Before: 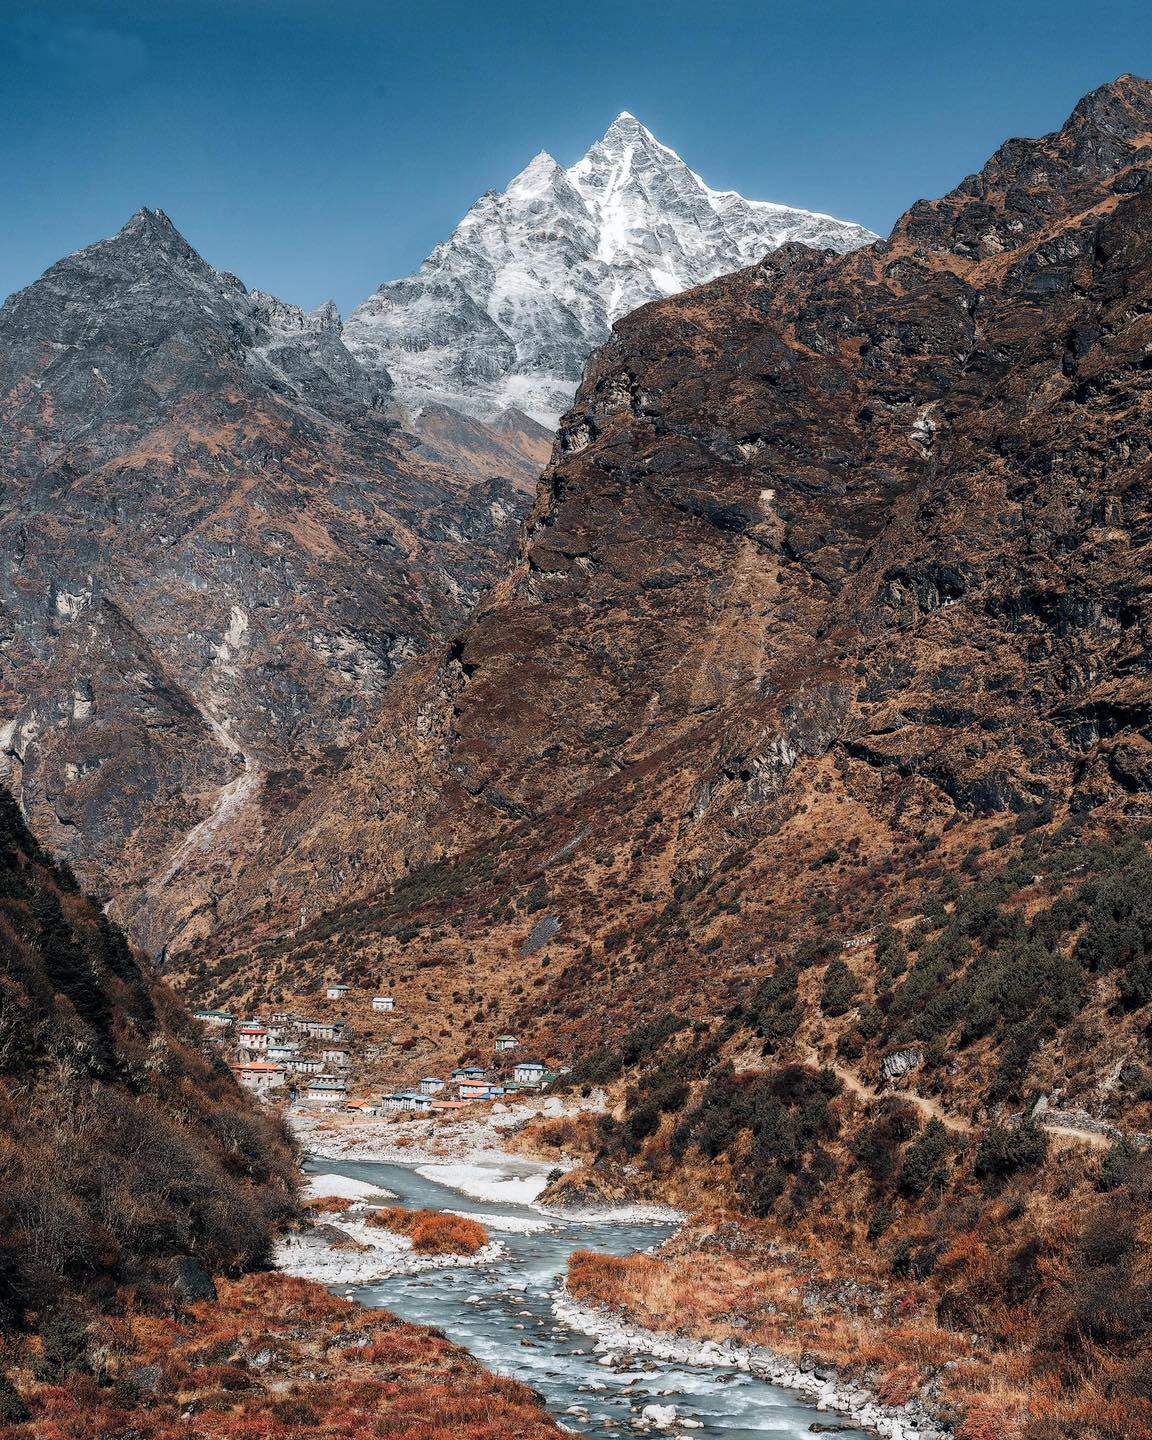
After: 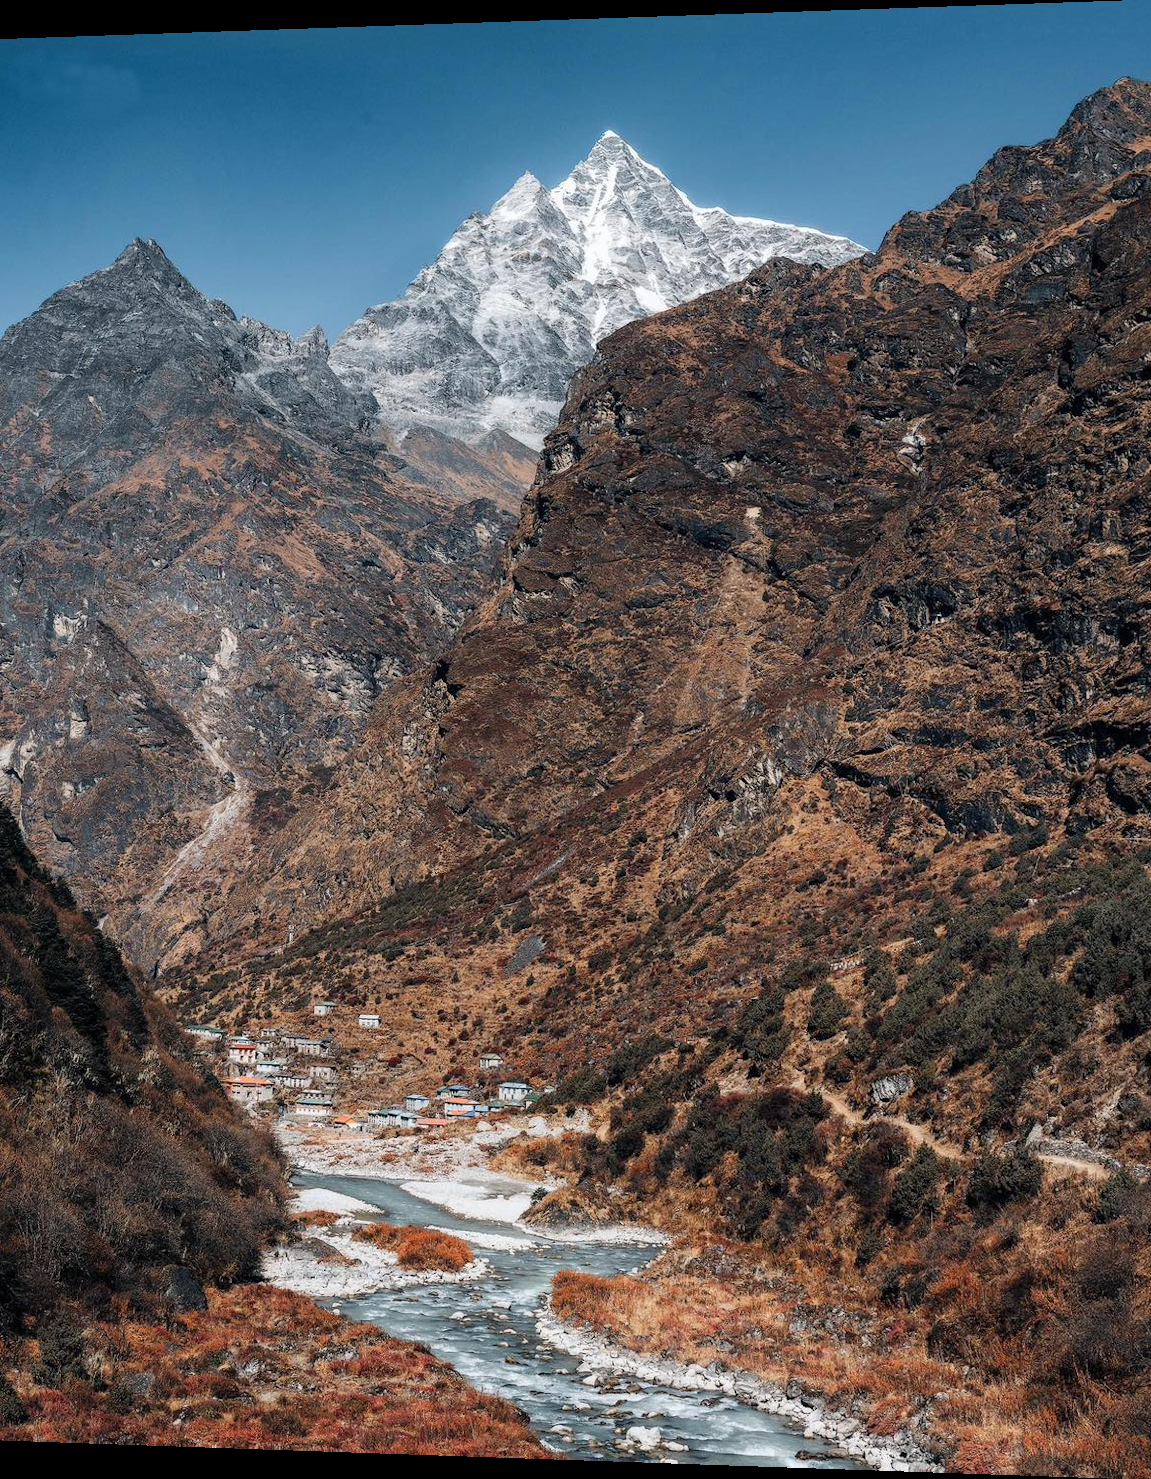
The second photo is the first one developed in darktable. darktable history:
rotate and perspective: lens shift (horizontal) -0.055, automatic cropping off
